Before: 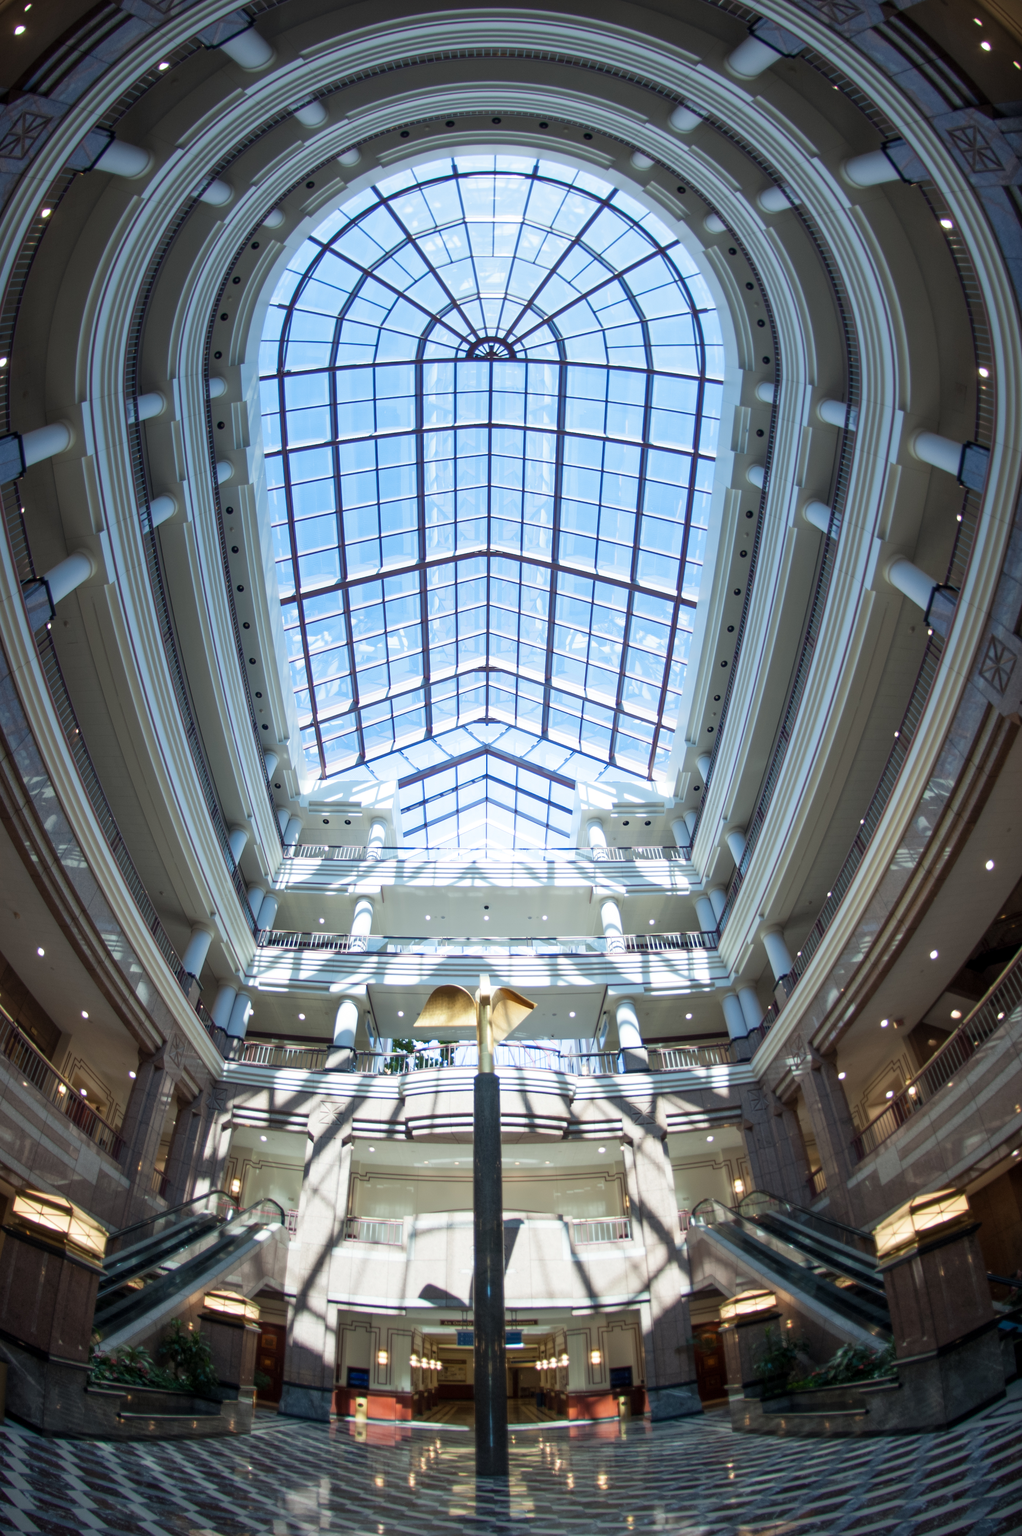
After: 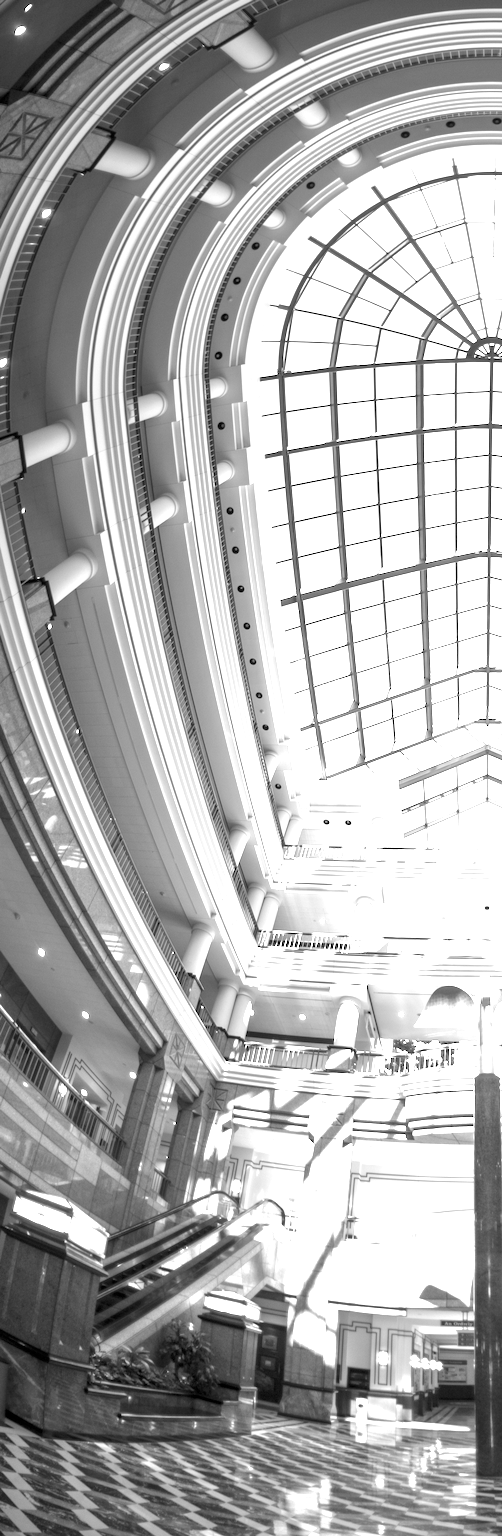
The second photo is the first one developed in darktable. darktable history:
crop and rotate: left 0%, top 0%, right 50.845%
exposure: exposure 1.16 EV, compensate exposure bias true, compensate highlight preservation false
color balance rgb: linear chroma grading › global chroma 15%, perceptual saturation grading › global saturation 30%
monochrome: a 73.58, b 64.21
